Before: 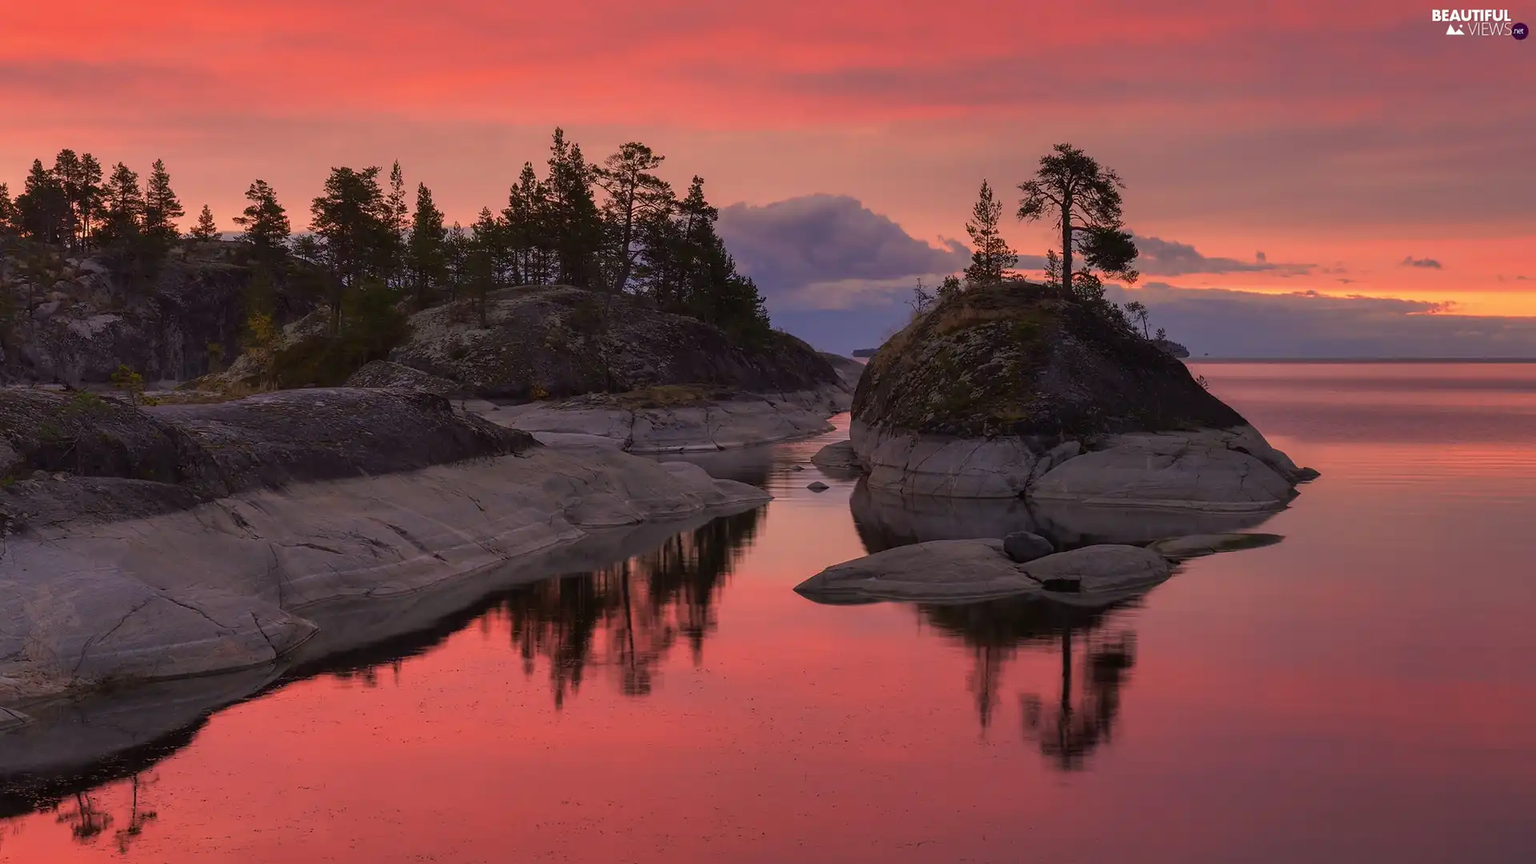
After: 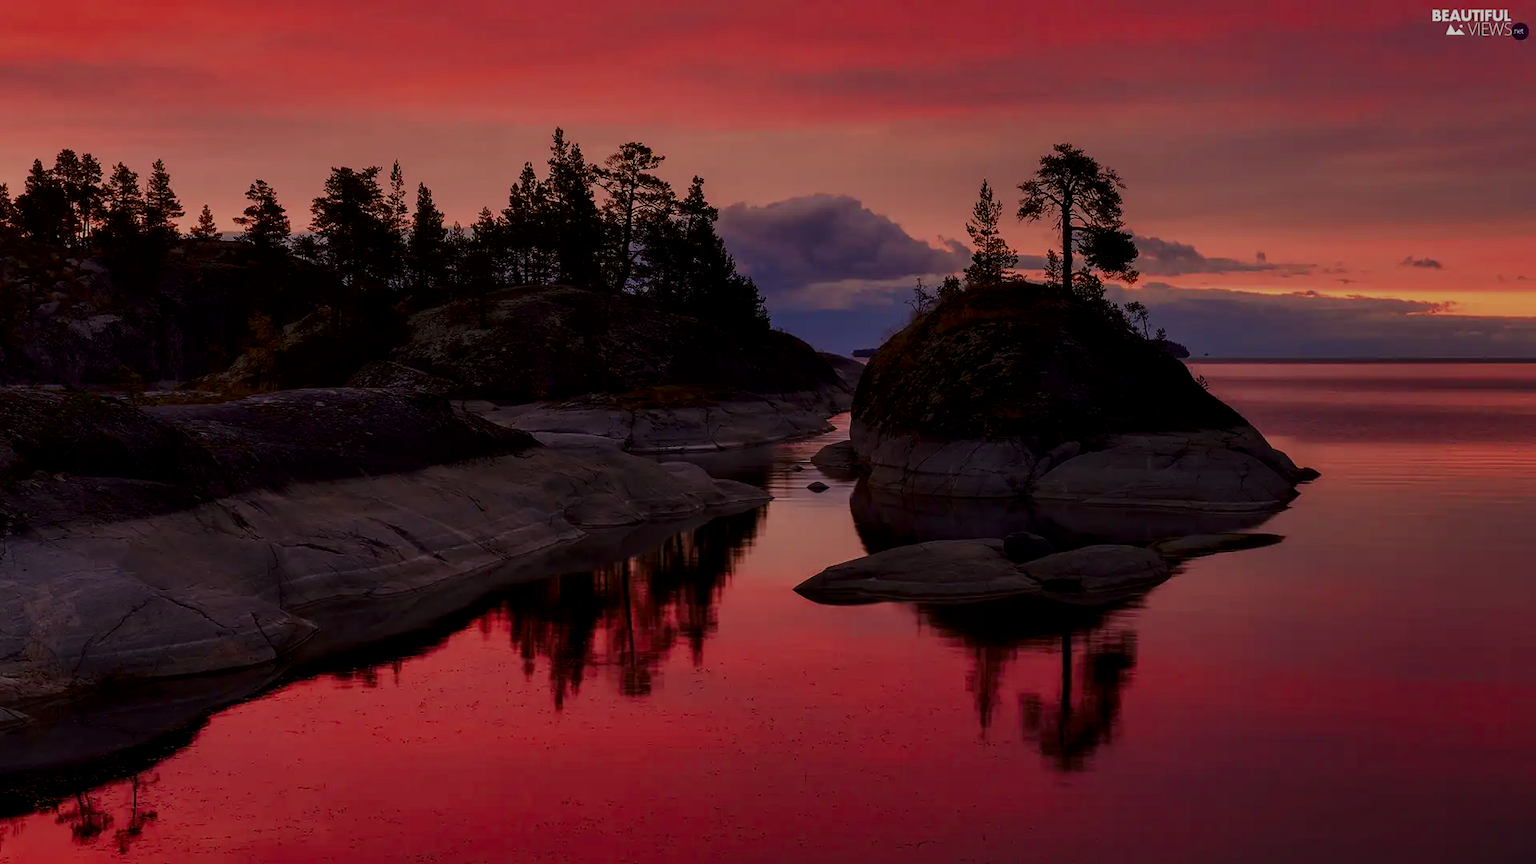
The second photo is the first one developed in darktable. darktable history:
filmic rgb: black relative exposure -6.19 EV, white relative exposure 6.98 EV, hardness 2.23
contrast brightness saturation: contrast 0.192, brightness -0.232, saturation 0.116
